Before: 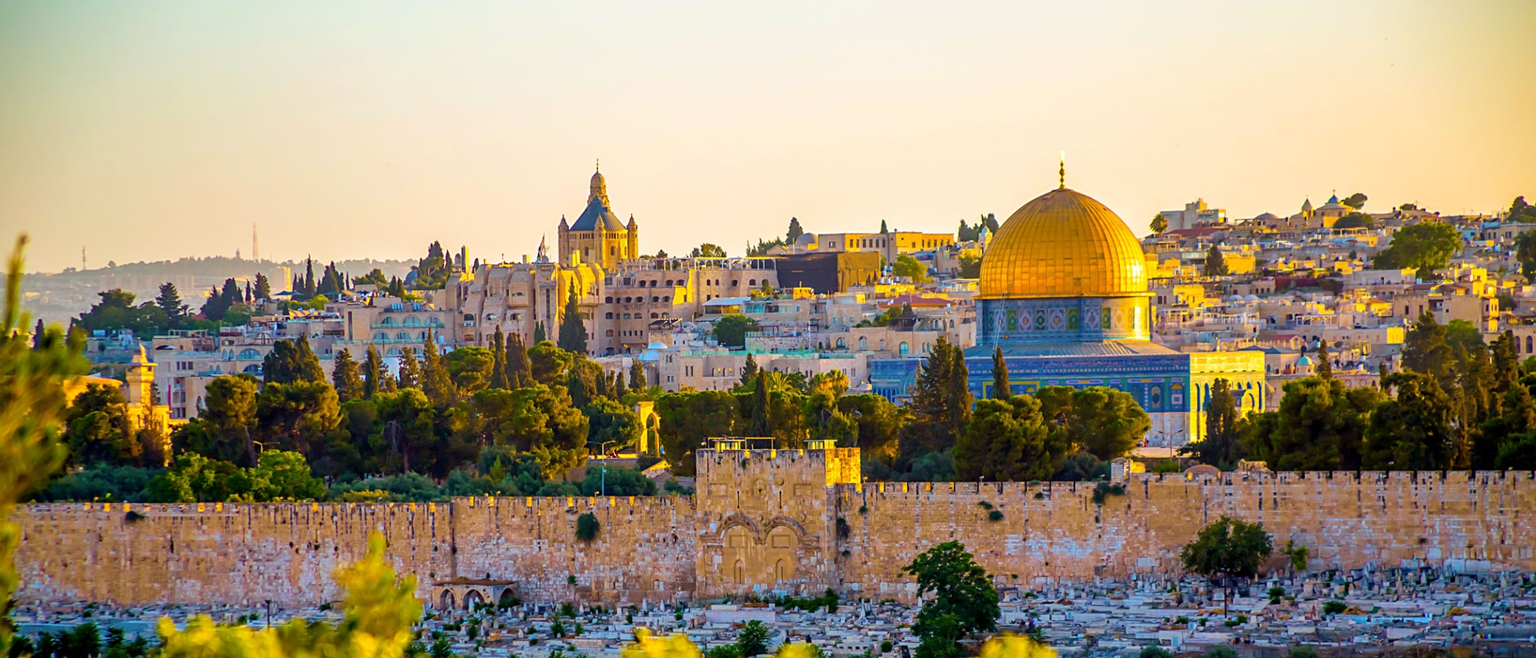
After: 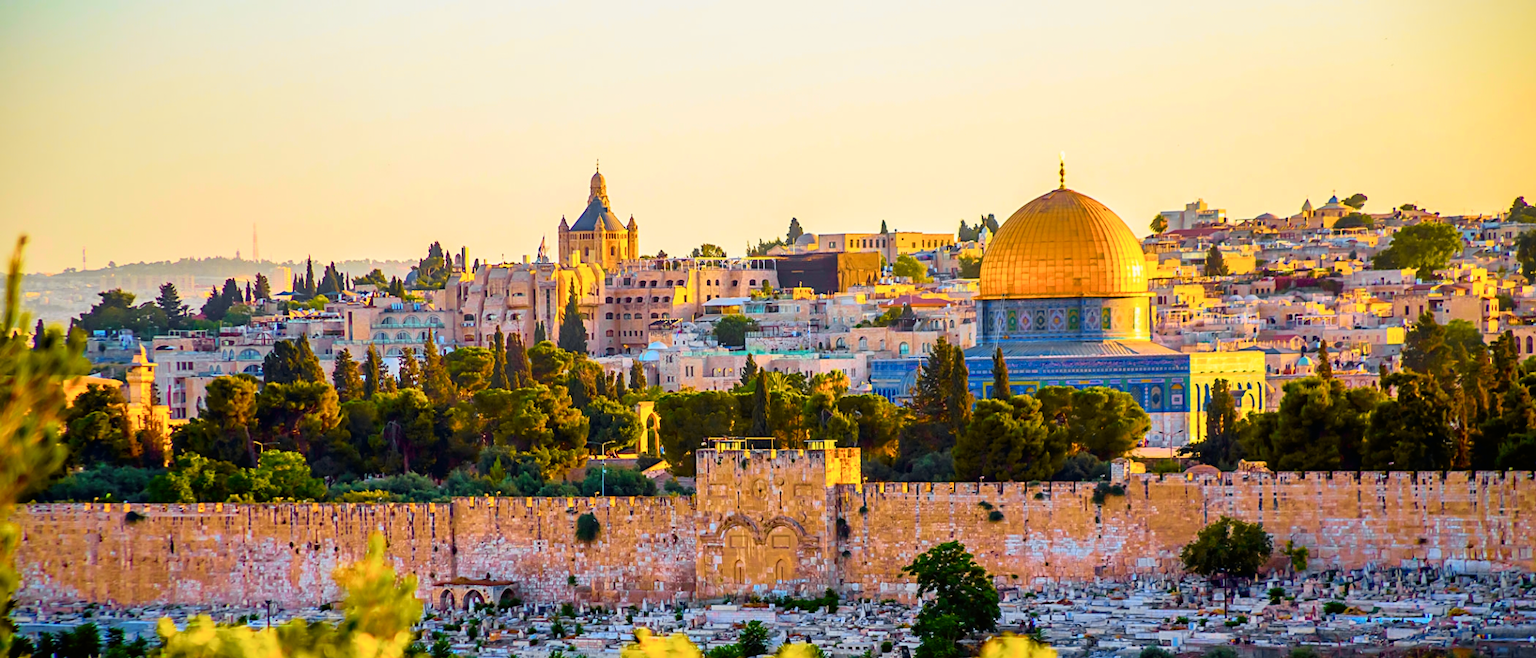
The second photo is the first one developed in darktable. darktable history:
tone curve: curves: ch0 [(0, 0.006) (0.037, 0.022) (0.123, 0.105) (0.19, 0.173) (0.277, 0.279) (0.474, 0.517) (0.597, 0.662) (0.687, 0.774) (0.855, 0.891) (1, 0.982)]; ch1 [(0, 0) (0.243, 0.245) (0.422, 0.415) (0.493, 0.498) (0.508, 0.503) (0.531, 0.55) (0.551, 0.582) (0.626, 0.672) (0.694, 0.732) (1, 1)]; ch2 [(0, 0) (0.249, 0.216) (0.356, 0.329) (0.424, 0.442) (0.476, 0.477) (0.498, 0.503) (0.517, 0.524) (0.532, 0.547) (0.562, 0.592) (0.614, 0.657) (0.706, 0.748) (0.808, 0.809) (0.991, 0.968)], color space Lab, independent channels, preserve colors none
